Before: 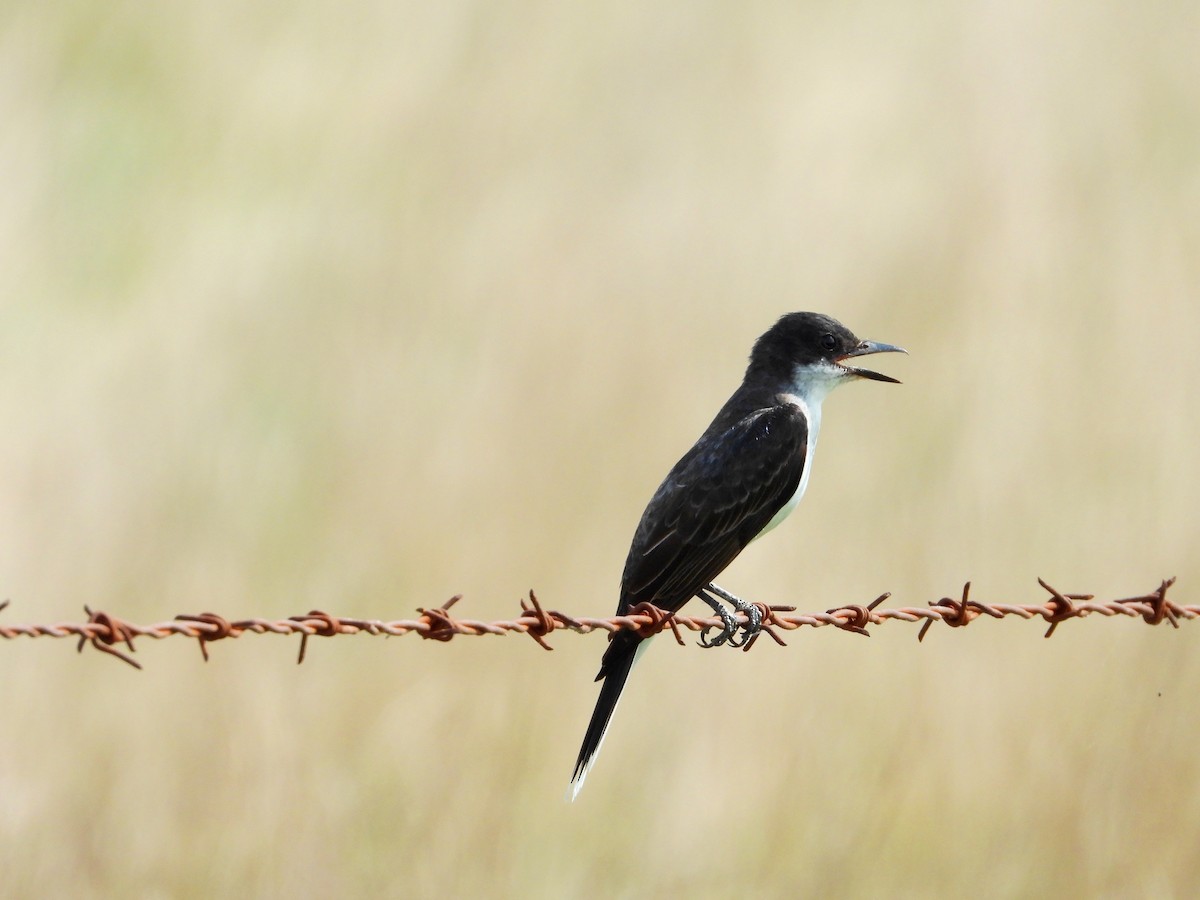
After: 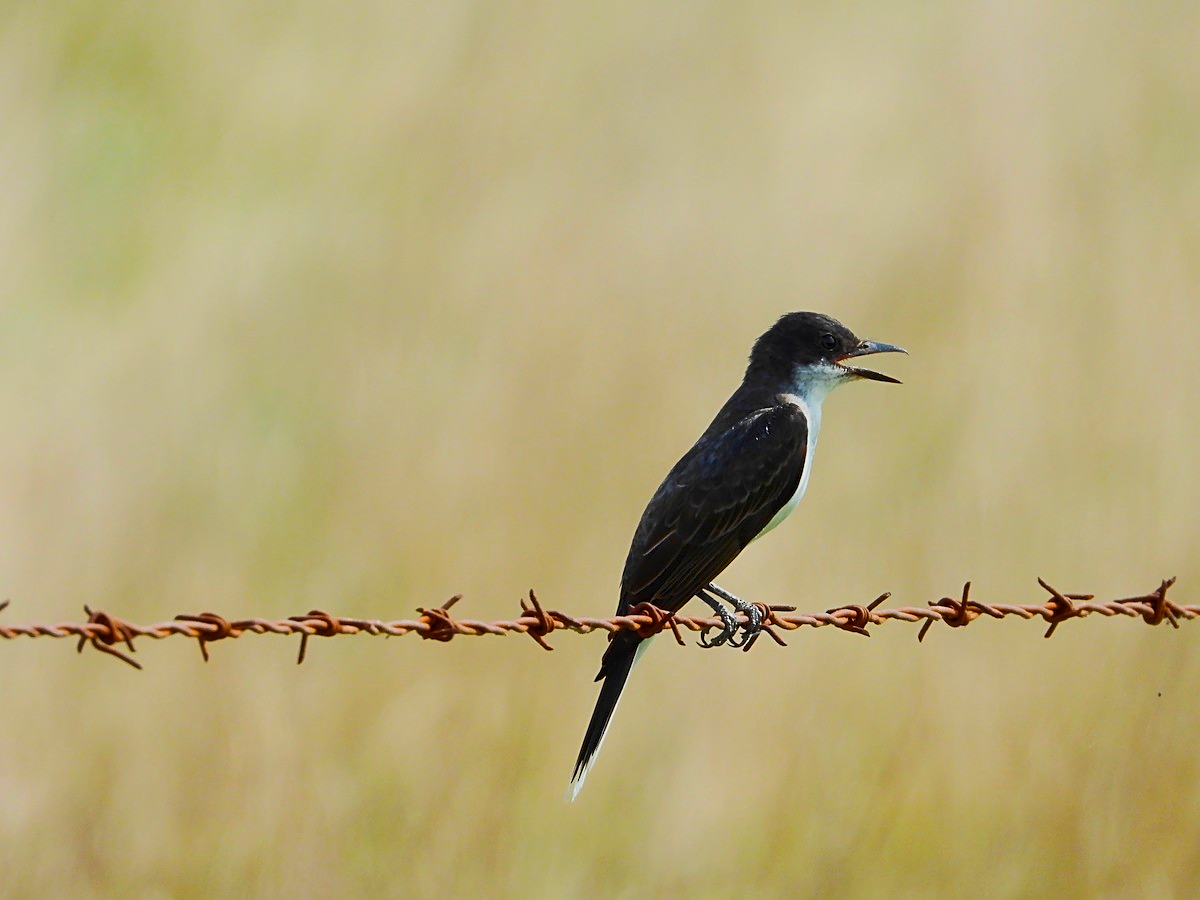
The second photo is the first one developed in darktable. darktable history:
color balance rgb: perceptual saturation grading › global saturation 42.487%, perceptual brilliance grading › highlights 4%, perceptual brilliance grading › mid-tones -18.99%, perceptual brilliance grading › shadows -40.658%, global vibrance 23.493%, contrast -24.837%
sharpen: amount 0.493
